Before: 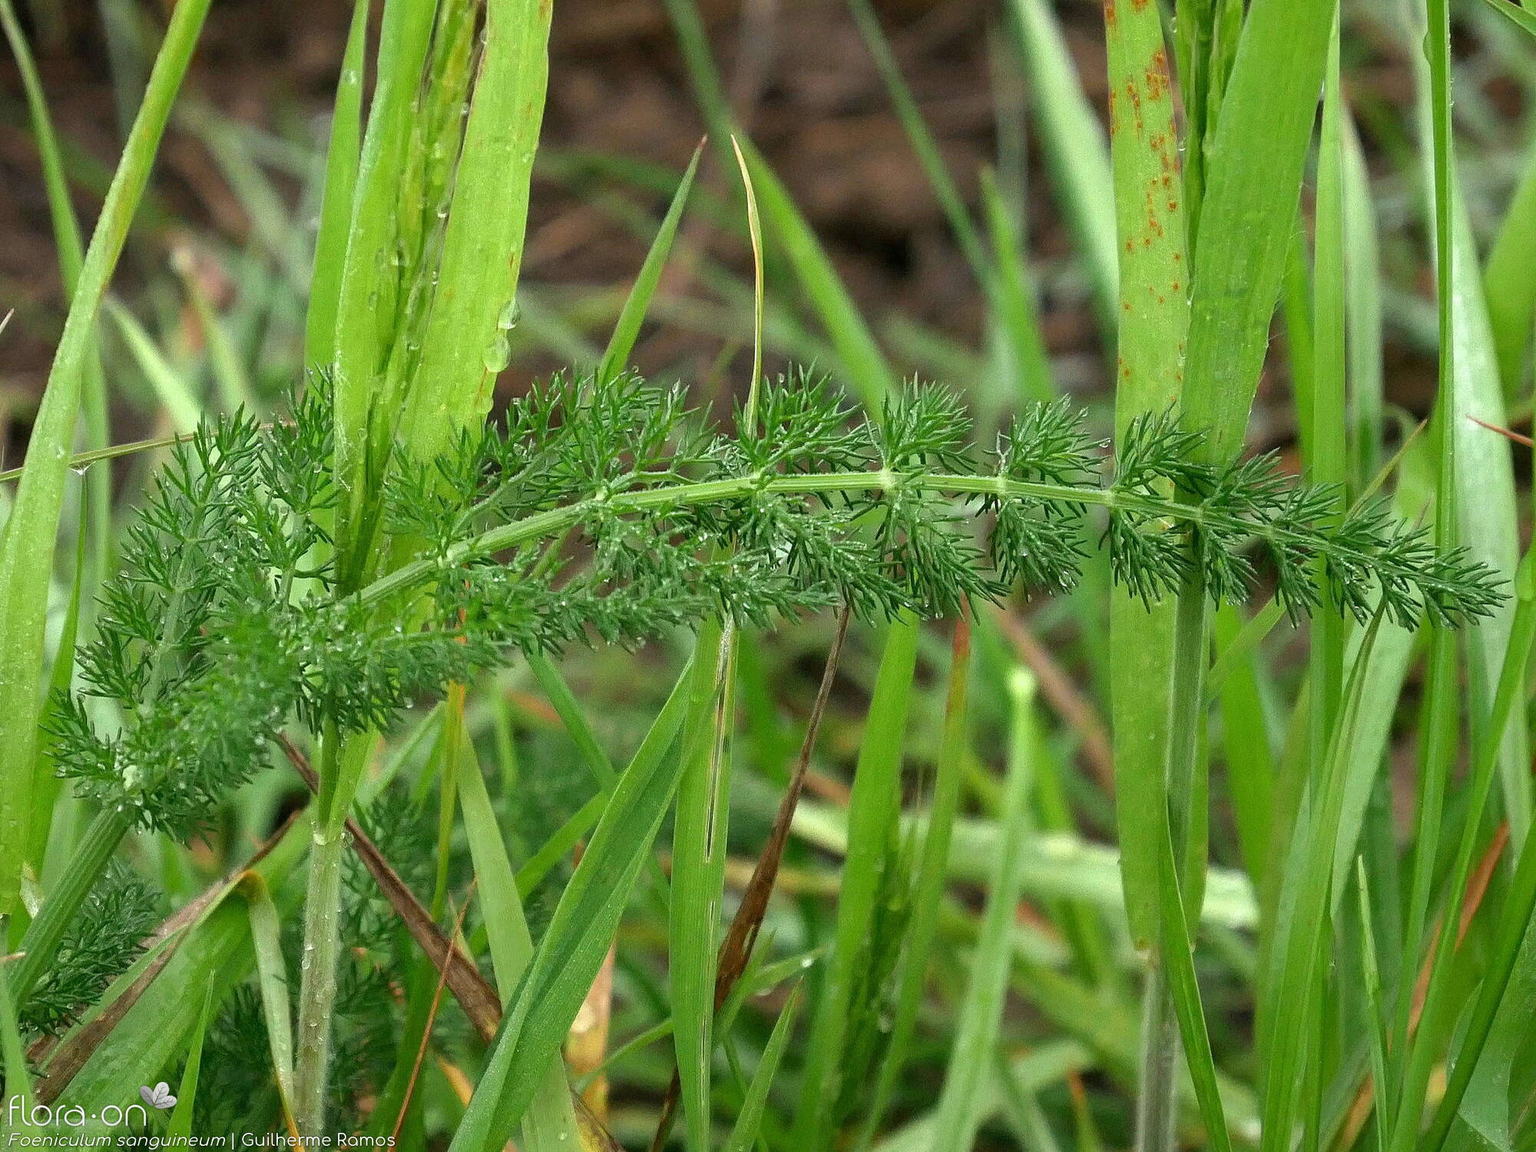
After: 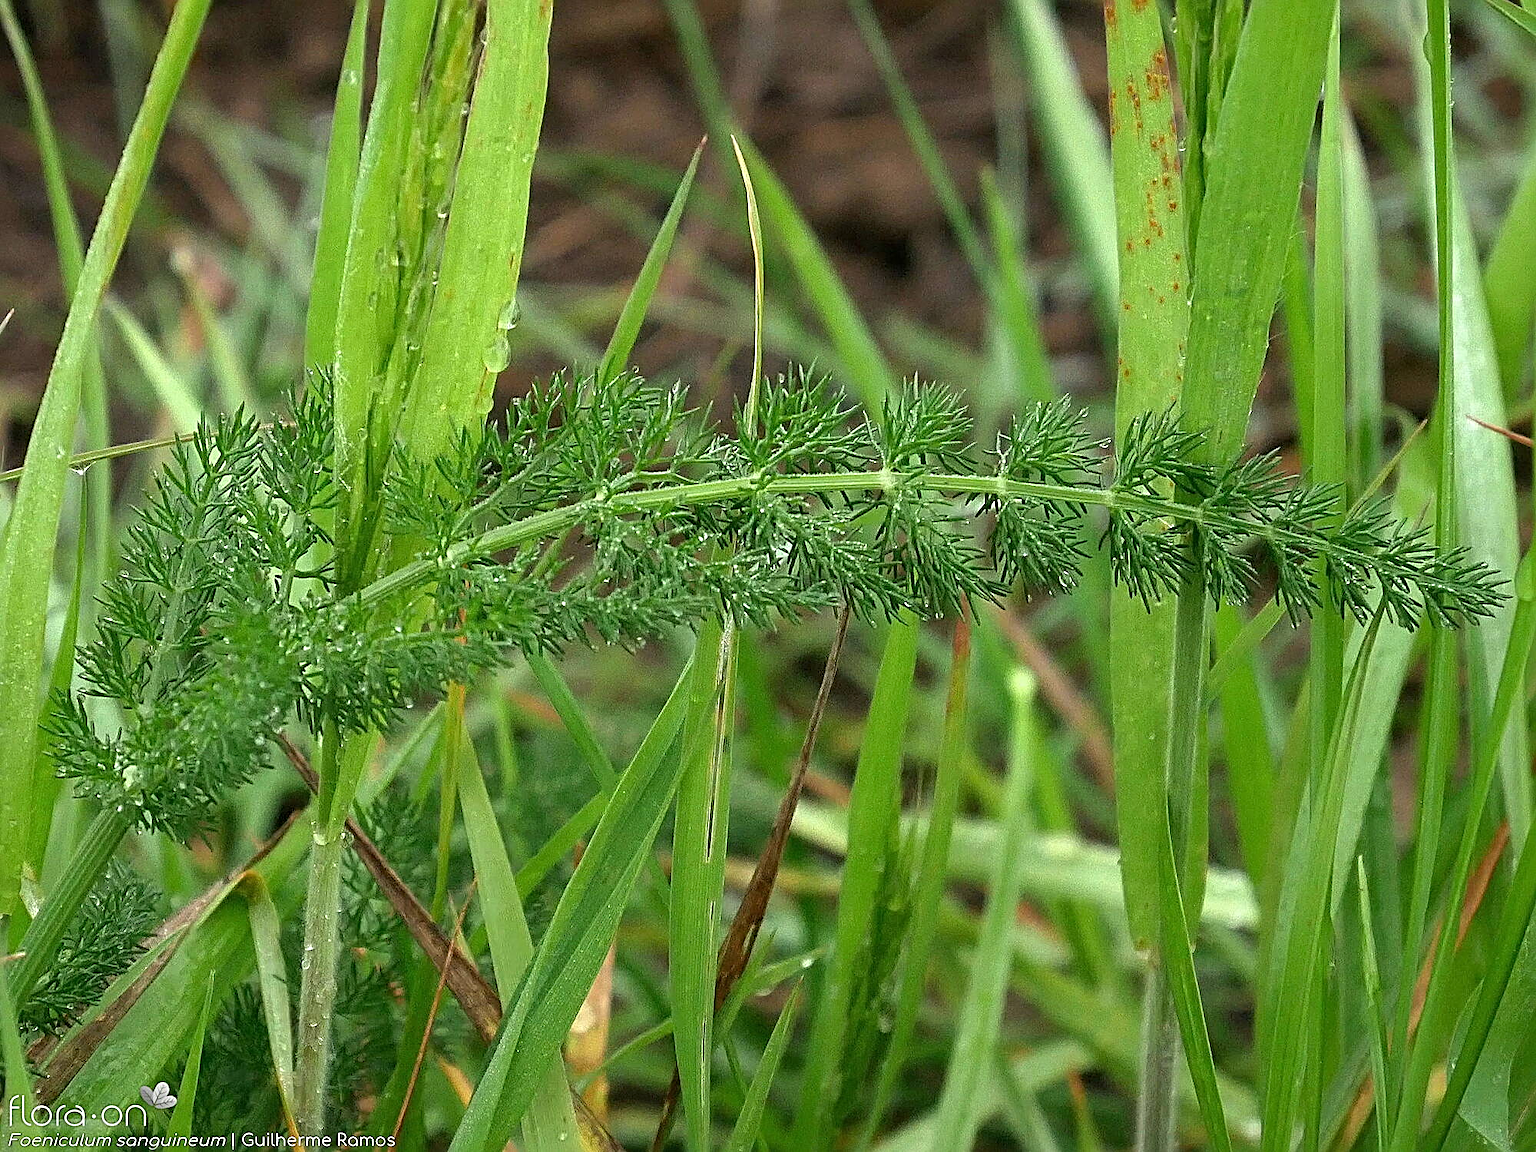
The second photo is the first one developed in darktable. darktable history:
sharpen: radius 2.808, amount 0.726
